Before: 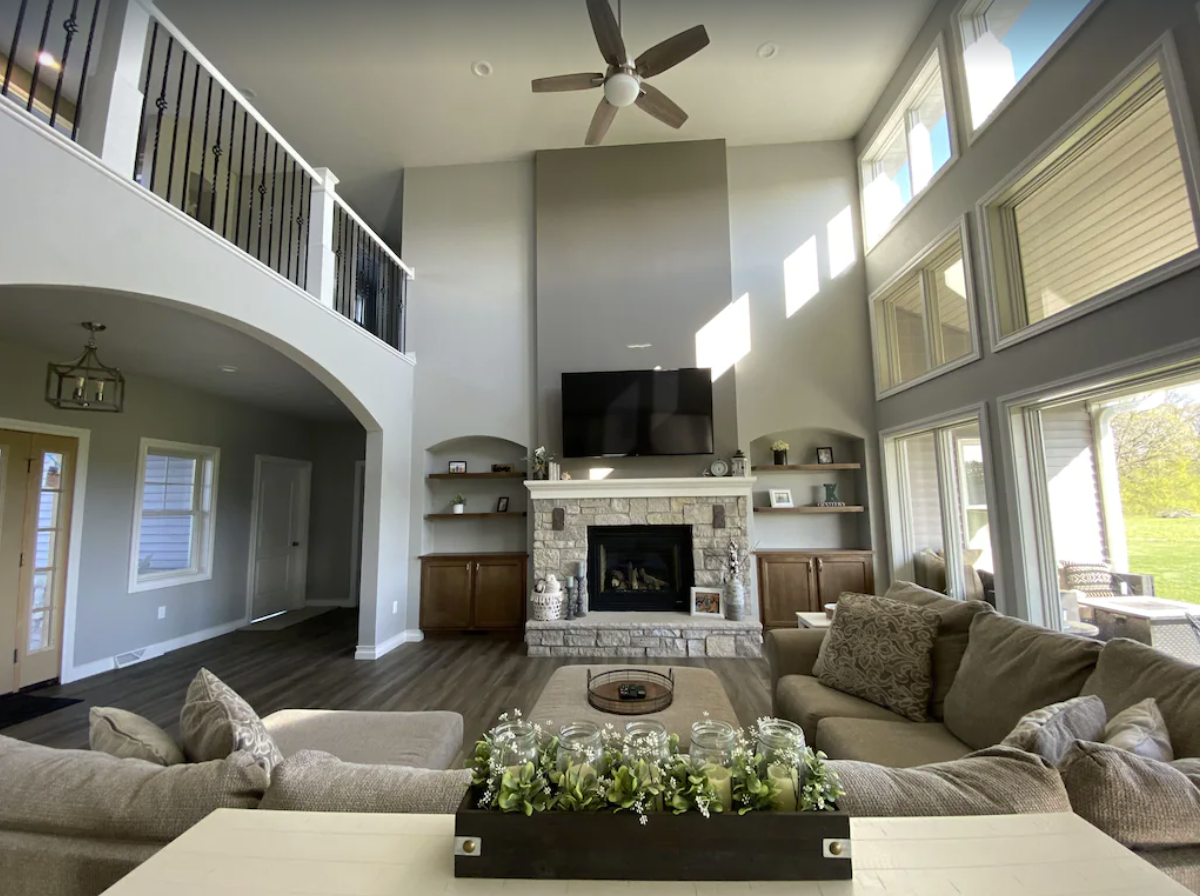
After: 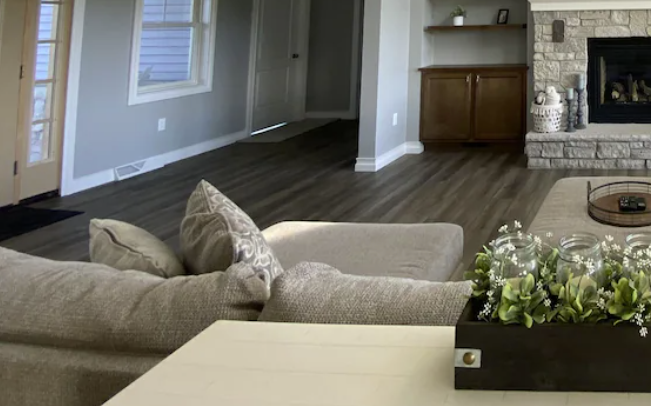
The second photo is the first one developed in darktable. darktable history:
exposure: compensate highlight preservation false
crop and rotate: top 54.513%, right 45.682%, bottom 0.109%
